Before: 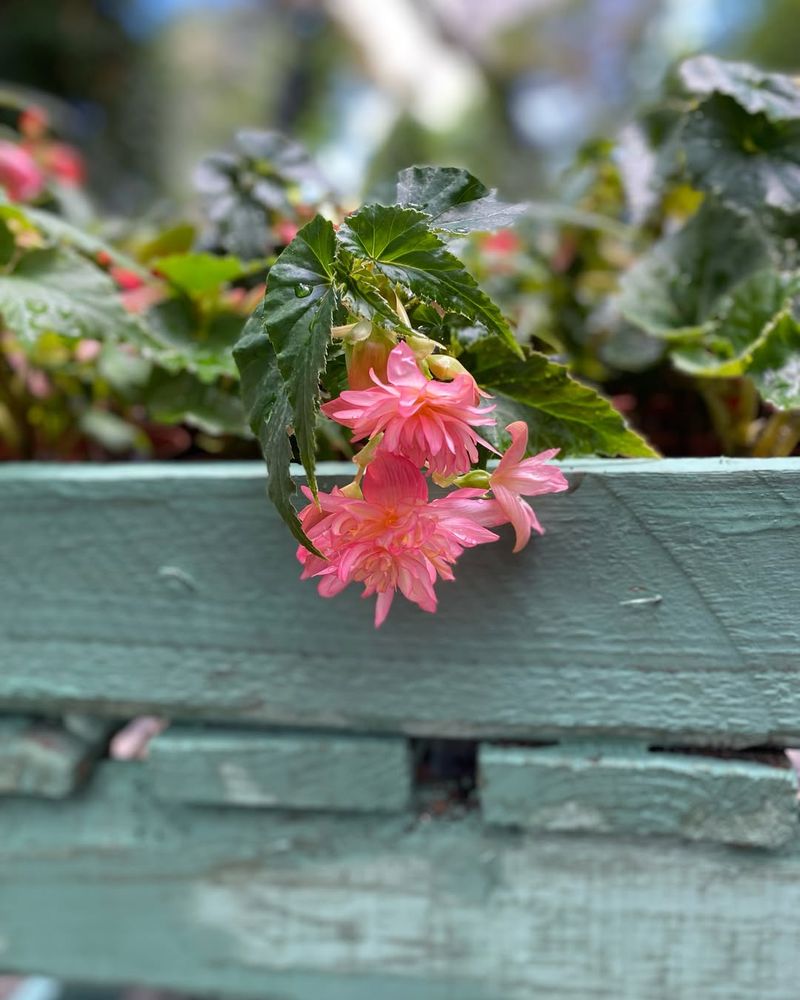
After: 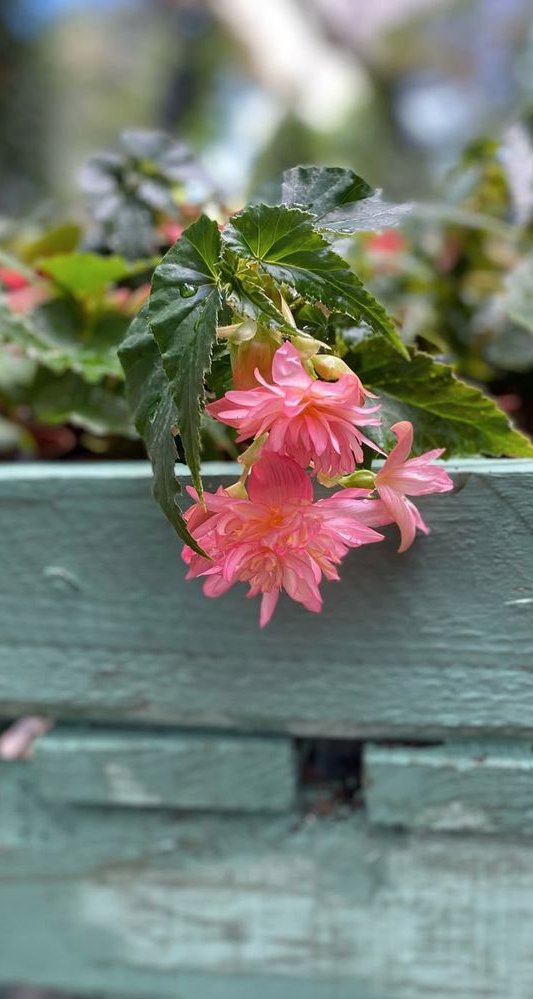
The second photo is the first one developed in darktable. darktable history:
crop and rotate: left 14.385%, right 18.948%
contrast brightness saturation: saturation -0.05
